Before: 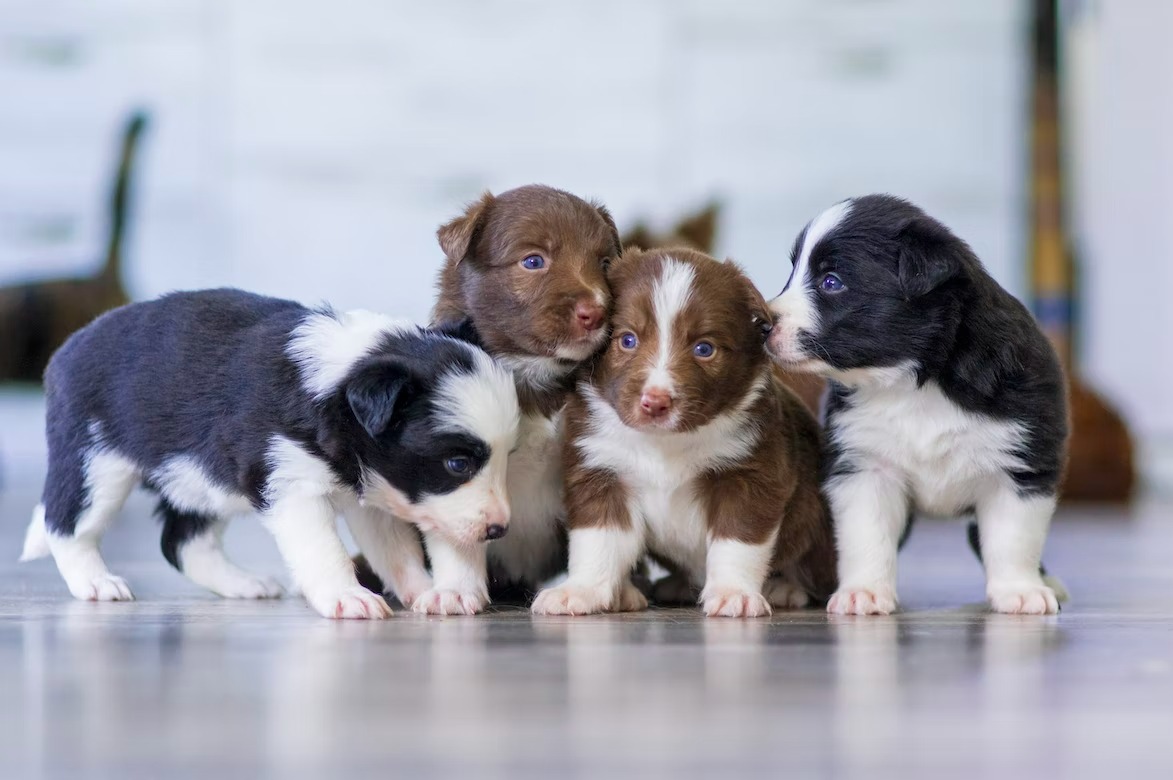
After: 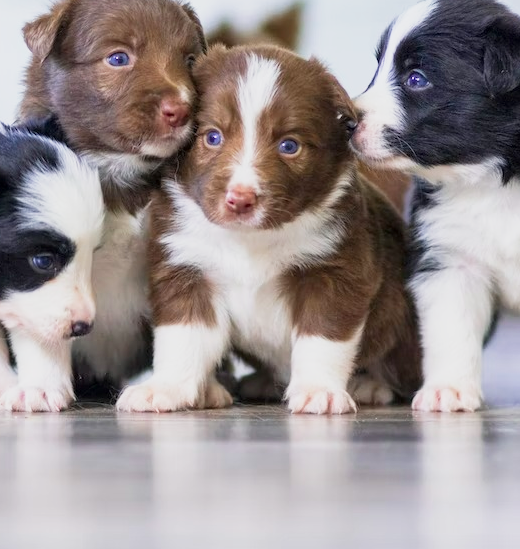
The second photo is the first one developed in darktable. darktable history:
base curve: curves: ch0 [(0, 0) (0.088, 0.125) (0.176, 0.251) (0.354, 0.501) (0.613, 0.749) (1, 0.877)], preserve colors none
crop: left 35.427%, top 26.148%, right 20.206%, bottom 3.411%
